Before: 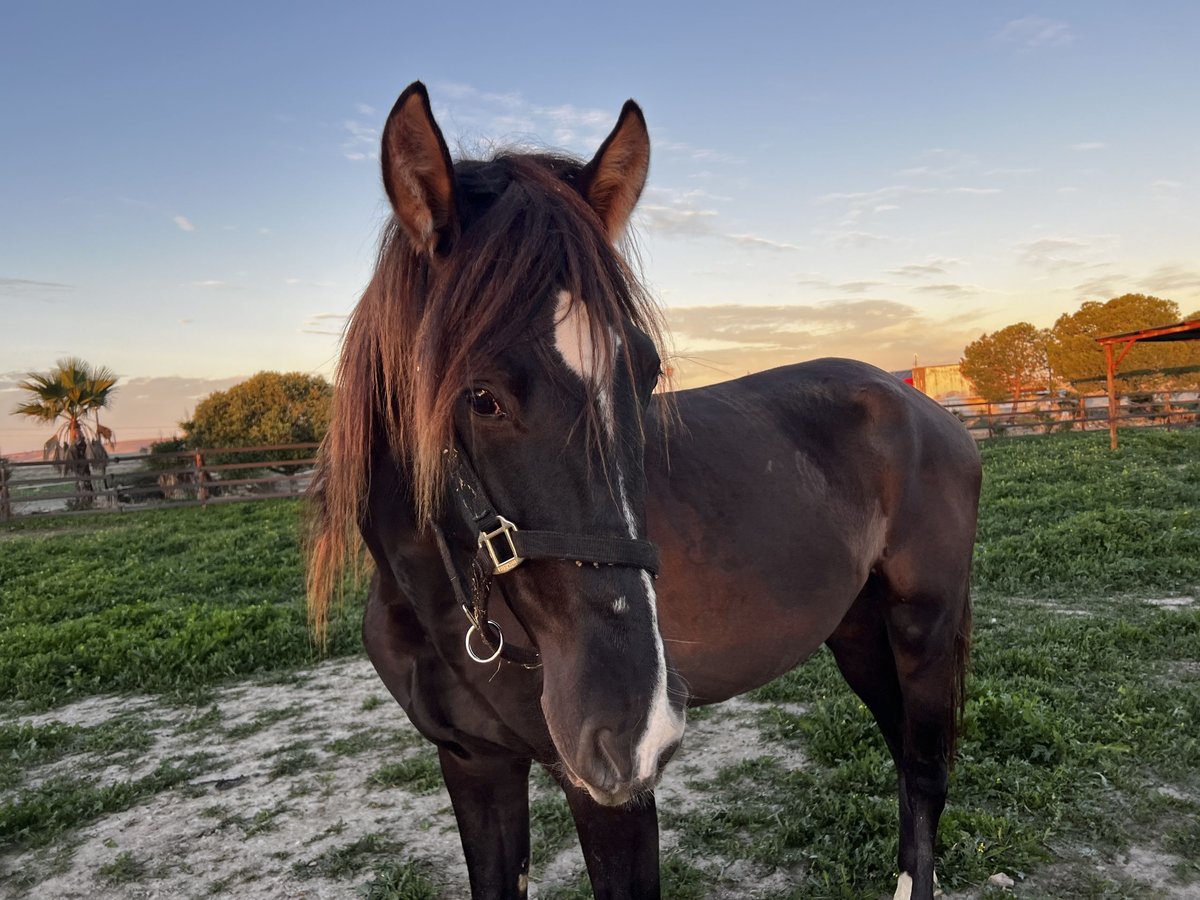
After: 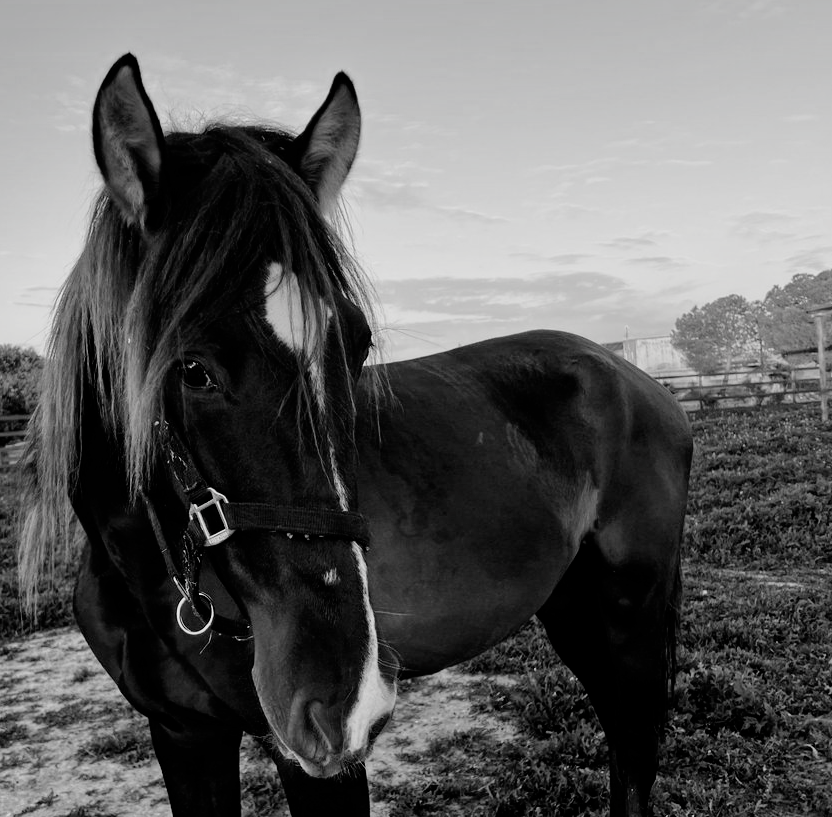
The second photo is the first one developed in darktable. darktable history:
crop and rotate: left 24.146%, top 3.186%, right 6.443%, bottom 5.976%
filmic rgb: black relative exposure -5.01 EV, white relative exposure 3.55 EV, hardness 3.18, contrast 1.184, highlights saturation mix -49.31%, color science v4 (2020)
